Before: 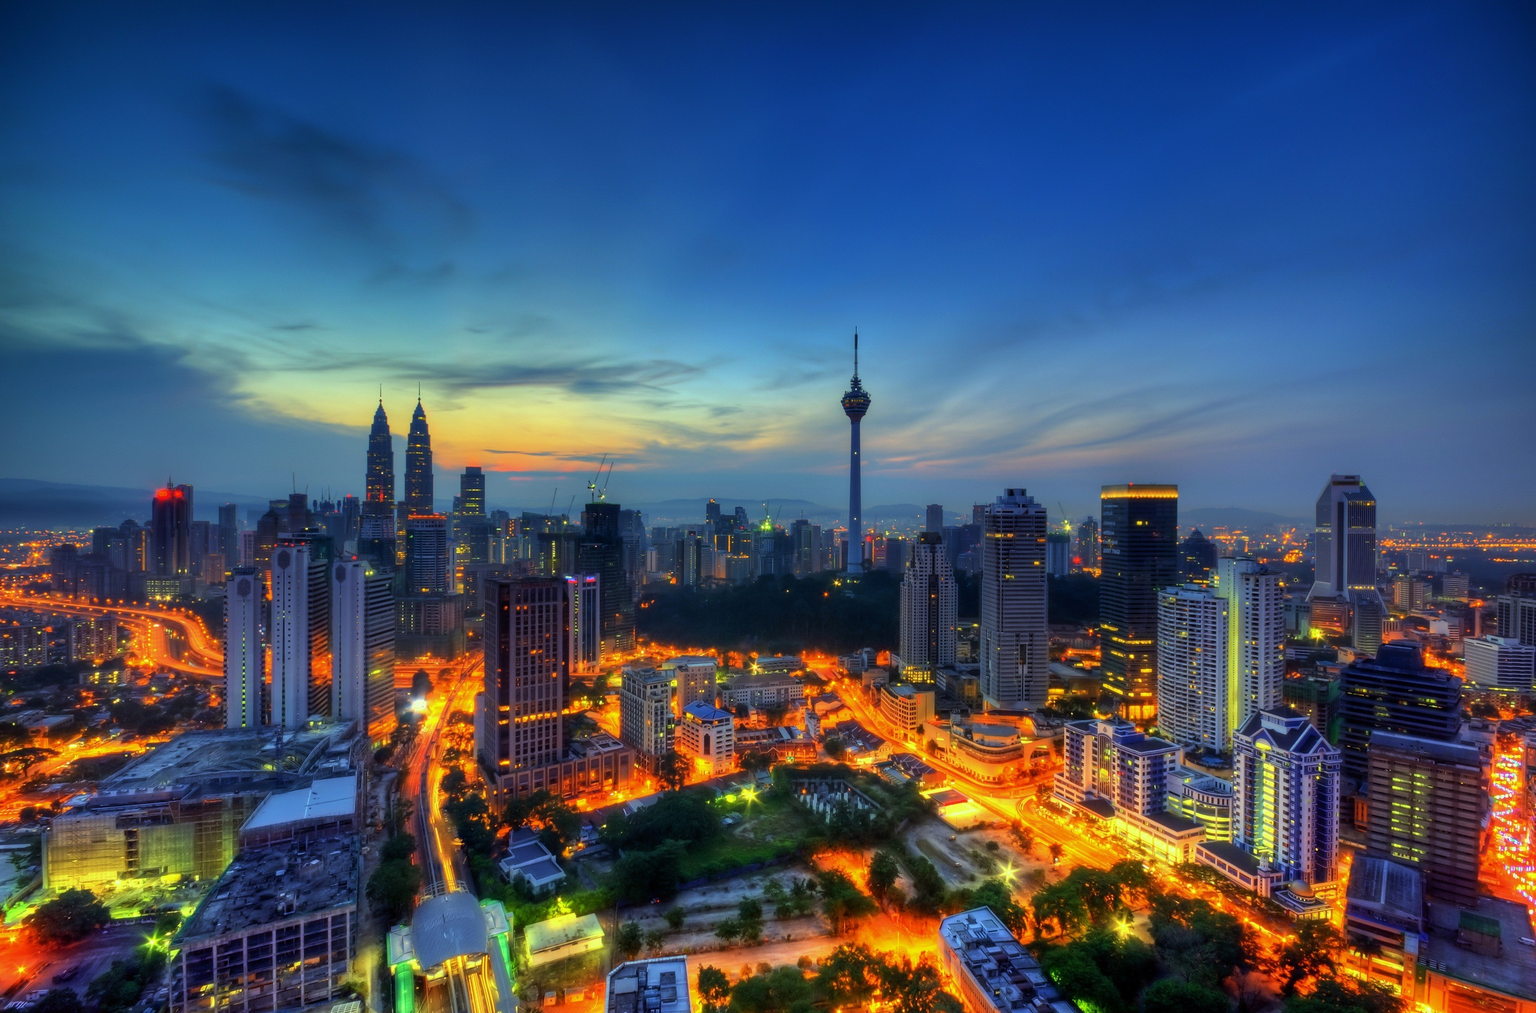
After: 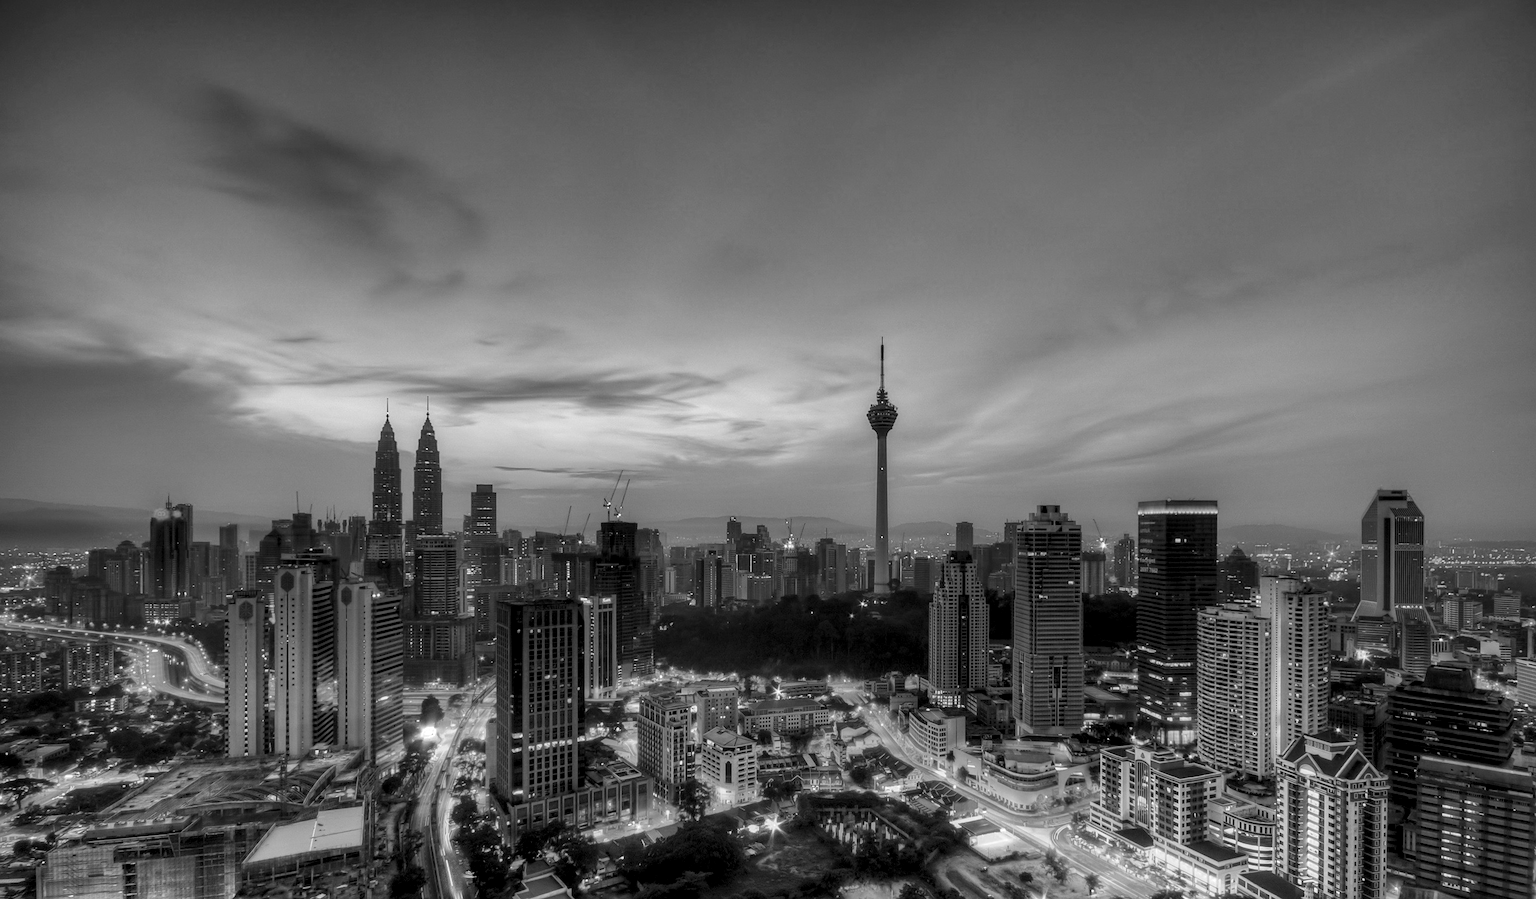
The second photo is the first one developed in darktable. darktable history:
color calibration: output gray [0.22, 0.42, 0.37, 0], gray › normalize channels true, illuminant same as pipeline (D50), adaptation XYZ, x 0.346, y 0.359, gamut compression 0
sharpen: amount 0.2
local contrast: highlights 59%, detail 145%
crop and rotate: angle 0.2°, left 0.275%, right 3.127%, bottom 14.18%
